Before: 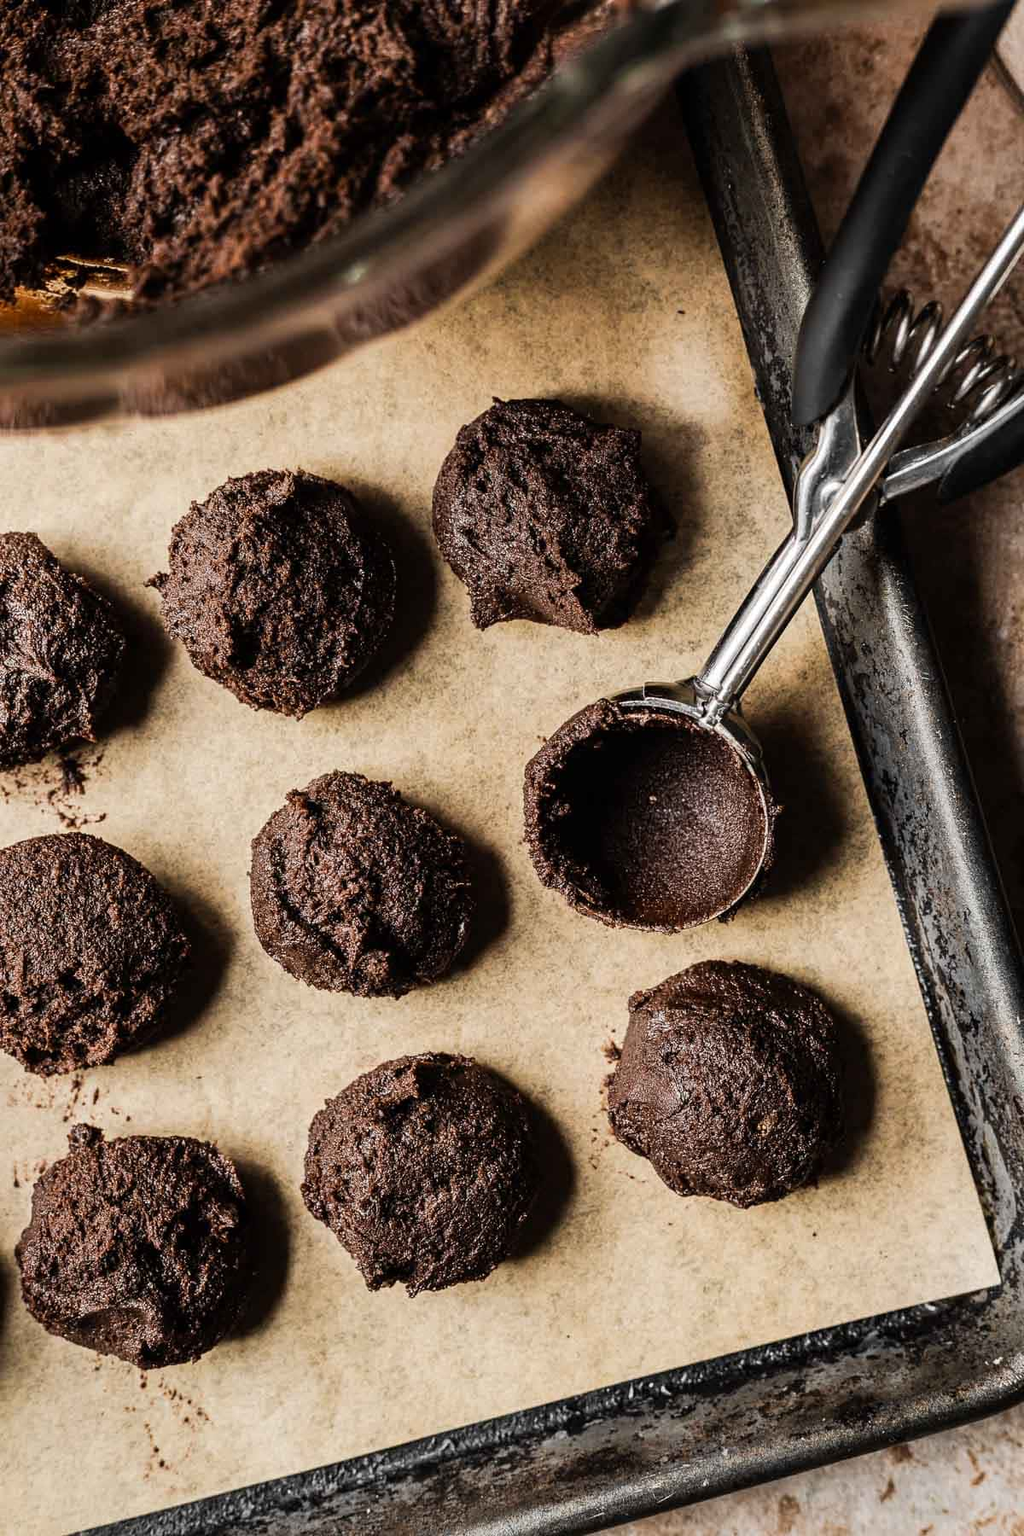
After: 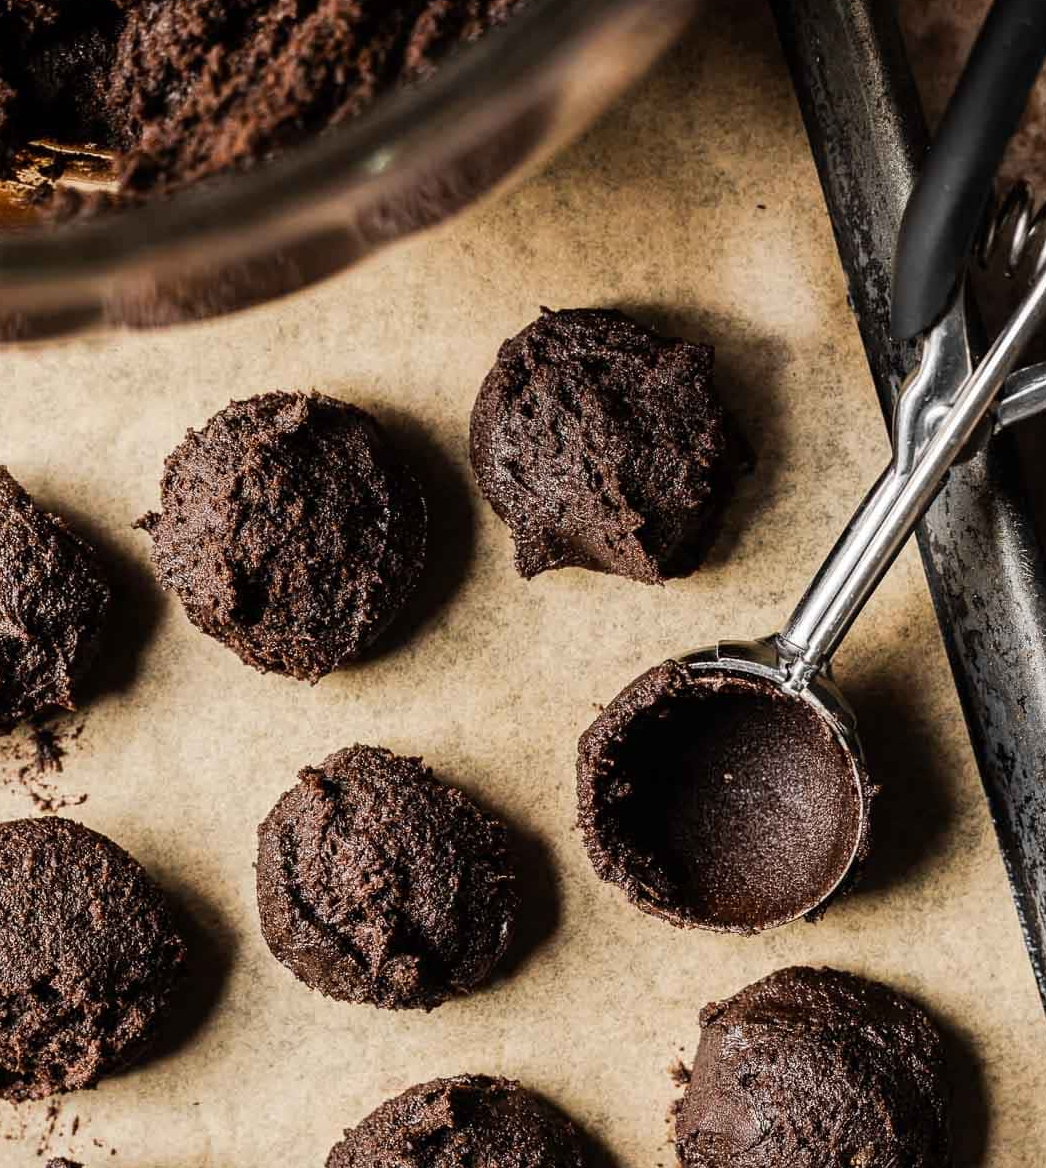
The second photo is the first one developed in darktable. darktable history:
crop: left 3.159%, top 8.86%, right 9.635%, bottom 26.217%
